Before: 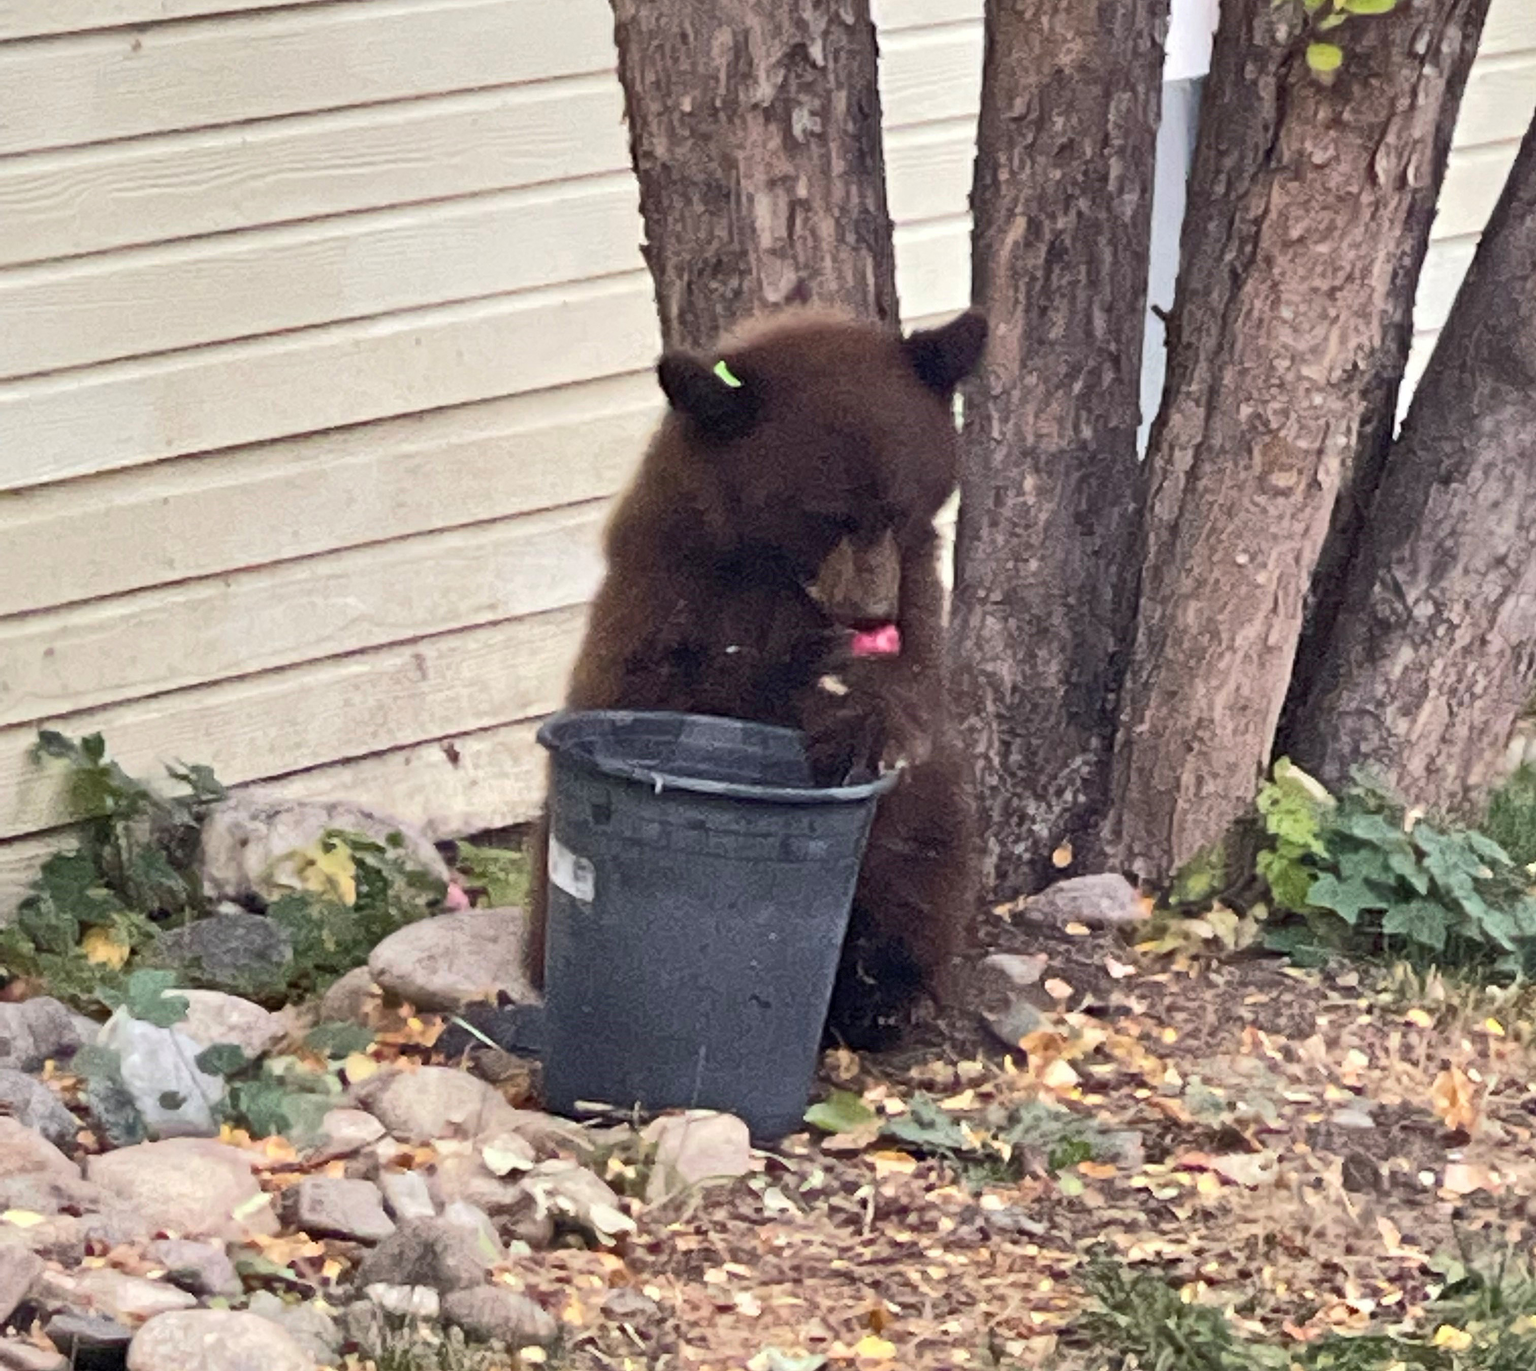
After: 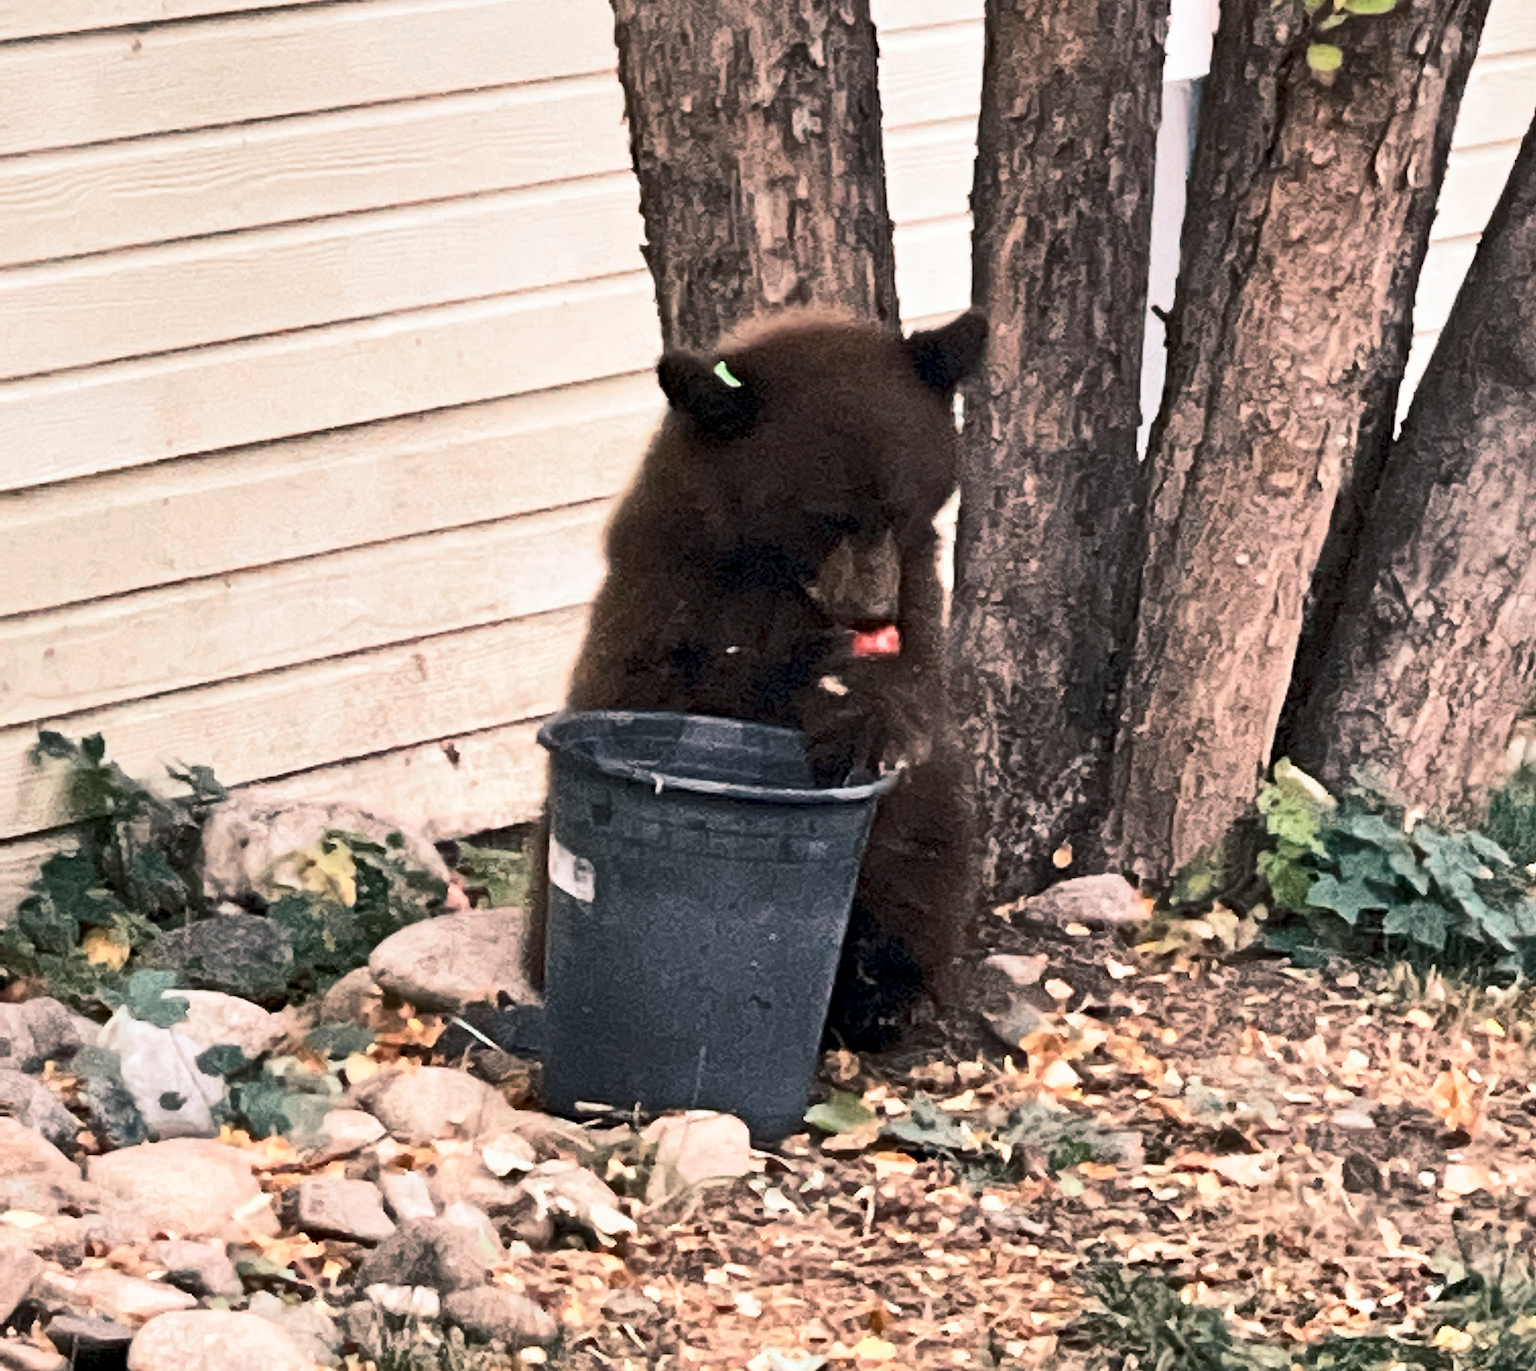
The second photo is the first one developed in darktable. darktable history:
tone curve: curves: ch0 [(0, 0) (0.003, 0.003) (0.011, 0.012) (0.025, 0.027) (0.044, 0.048) (0.069, 0.076) (0.1, 0.109) (0.136, 0.148) (0.177, 0.194) (0.224, 0.245) (0.277, 0.303) (0.335, 0.366) (0.399, 0.436) (0.468, 0.511) (0.543, 0.593) (0.623, 0.681) (0.709, 0.775) (0.801, 0.875) (0.898, 0.954) (1, 1)], preserve colors none
color look up table: target L [73.75, 64.83, 43.57, 26.99, 199.98, 100, 64.42, 55.52, 49.24, 40.12, 23.55, 56.5, 54.42, 39.11, 21.67, 85.93, 78.92, 65.94, 67.46, 49.88, 44.21, 46.42, 21.48, 7.4, 0 ×25], target a [0.701, -17.58, -35.59, -13.03, 0.063, -0.002, 19.03, 34.46, 45.28, 47.24, 7.918, 5.081, 40.98, 2.445, 11.98, 3.536, 2.57, -22.39, 1.587, -17.97, -2.184, -5.743, -3.821, -2.426, 0 ×25], target b [48.76, 33.03, 8.504, 6.926, -0.031, 0.026, 16.18, 47.1, 31.84, 43.37, 10.68, -15.63, 8.118, -35.77, -8.217, 1.105, 0.804, -16.4, -0.384, -32.54, -3.214, -23.82, -2.918, -0.324, 0 ×25], num patches 24
